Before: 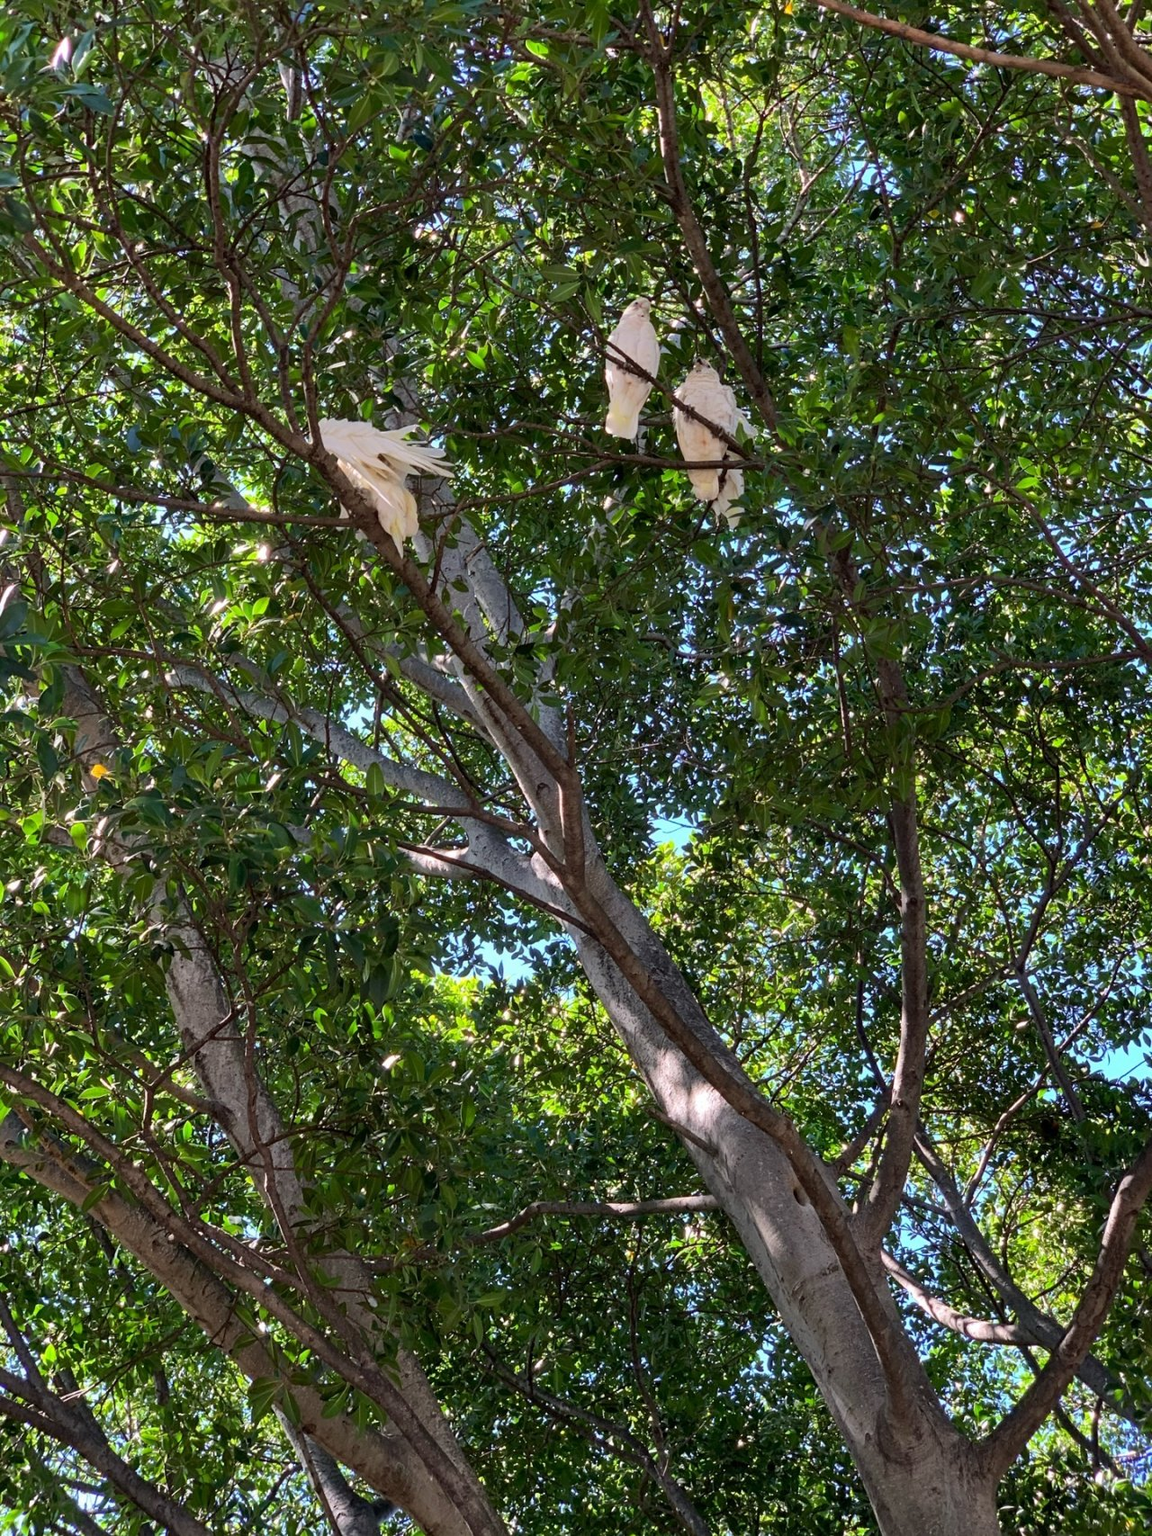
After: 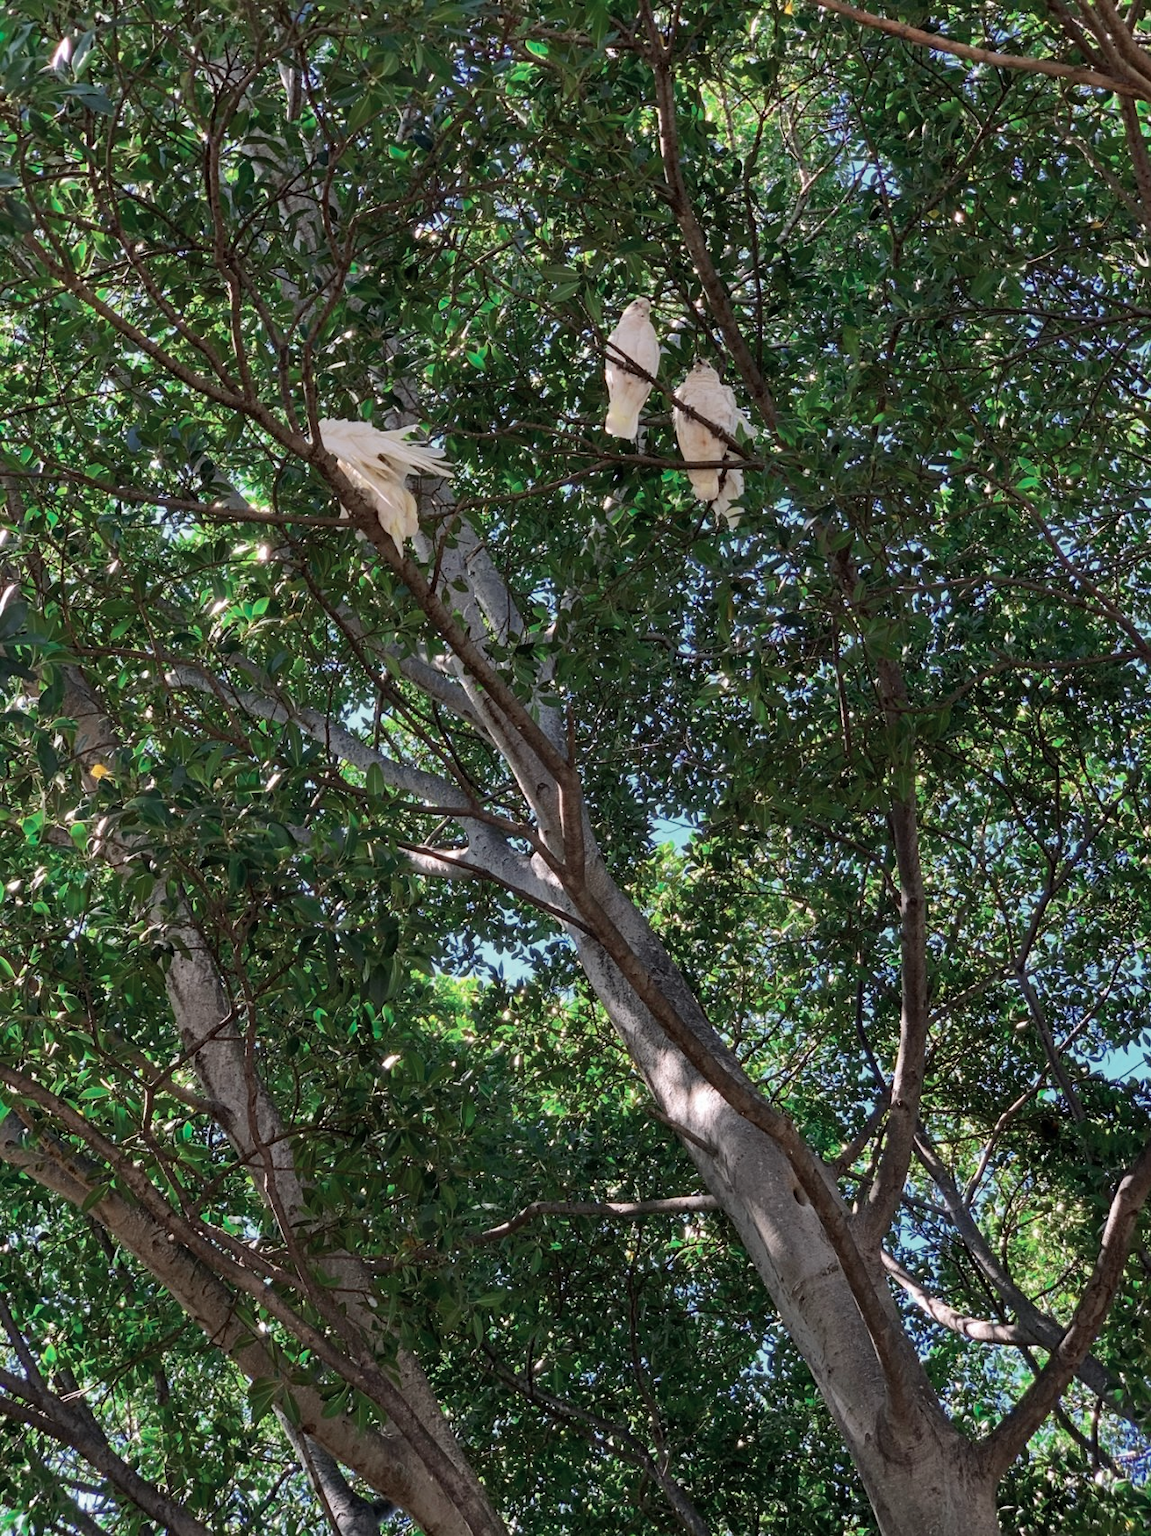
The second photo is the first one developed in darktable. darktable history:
tone equalizer: -8 EV 0.06 EV, smoothing diameter 25%, edges refinement/feathering 10, preserve details guided filter
color zones: curves: ch0 [(0, 0.5) (0.125, 0.4) (0.25, 0.5) (0.375, 0.4) (0.5, 0.4) (0.625, 0.35) (0.75, 0.35) (0.875, 0.5)]; ch1 [(0, 0.35) (0.125, 0.45) (0.25, 0.35) (0.375, 0.35) (0.5, 0.35) (0.625, 0.35) (0.75, 0.45) (0.875, 0.35)]; ch2 [(0, 0.6) (0.125, 0.5) (0.25, 0.5) (0.375, 0.6) (0.5, 0.6) (0.625, 0.5) (0.75, 0.5) (0.875, 0.5)]
